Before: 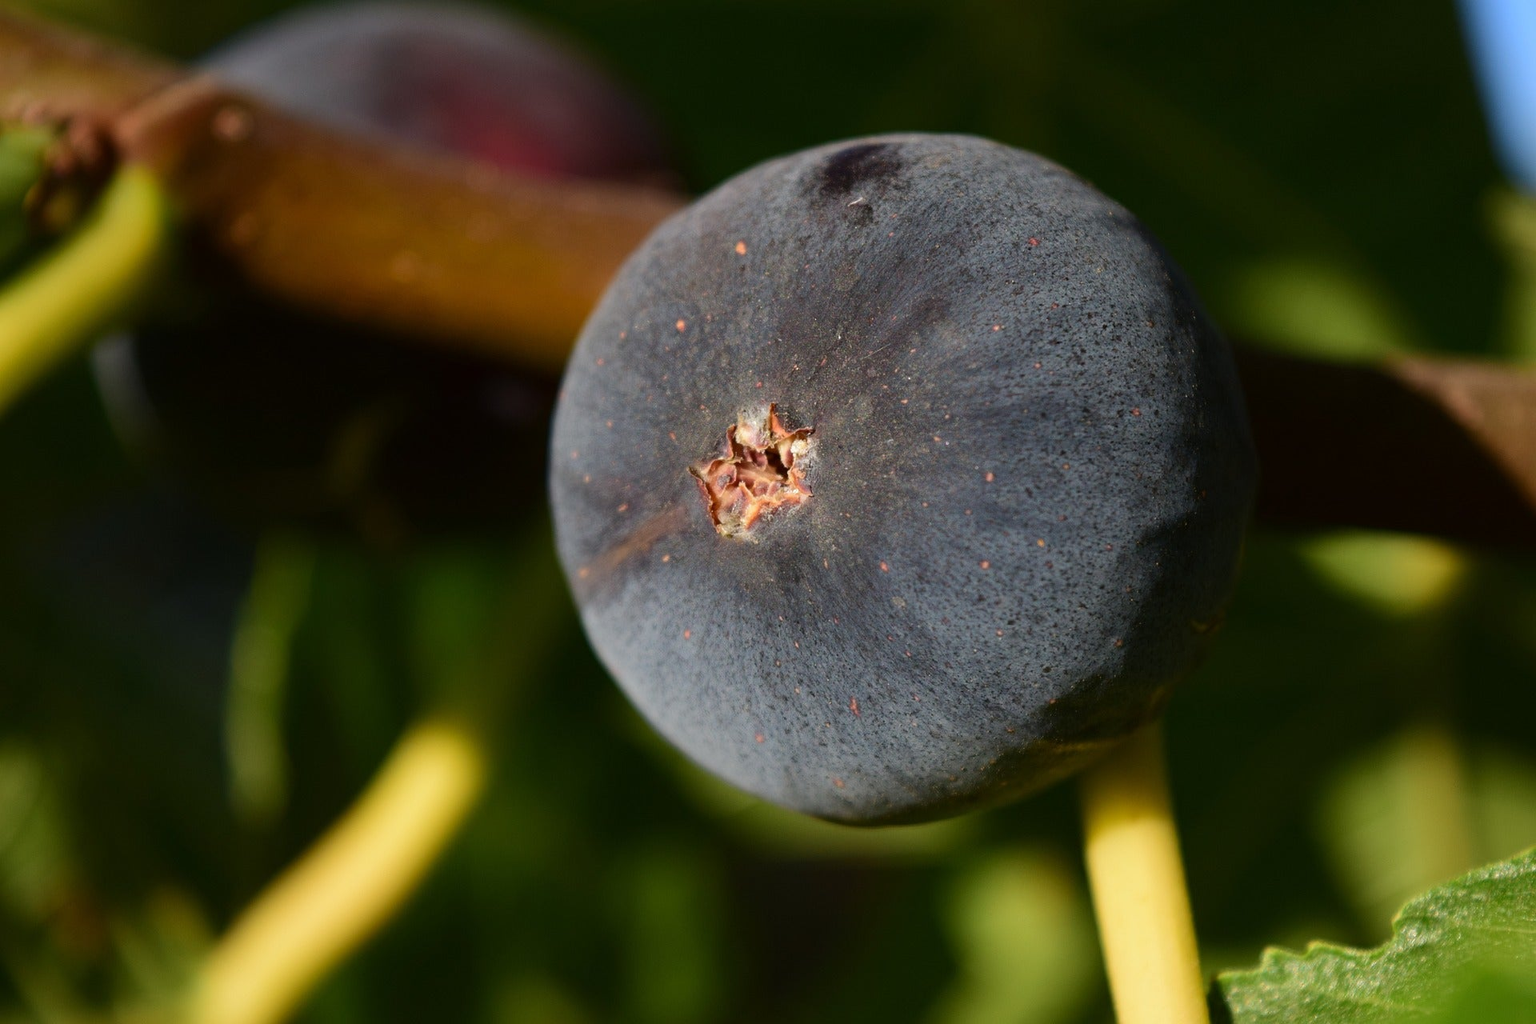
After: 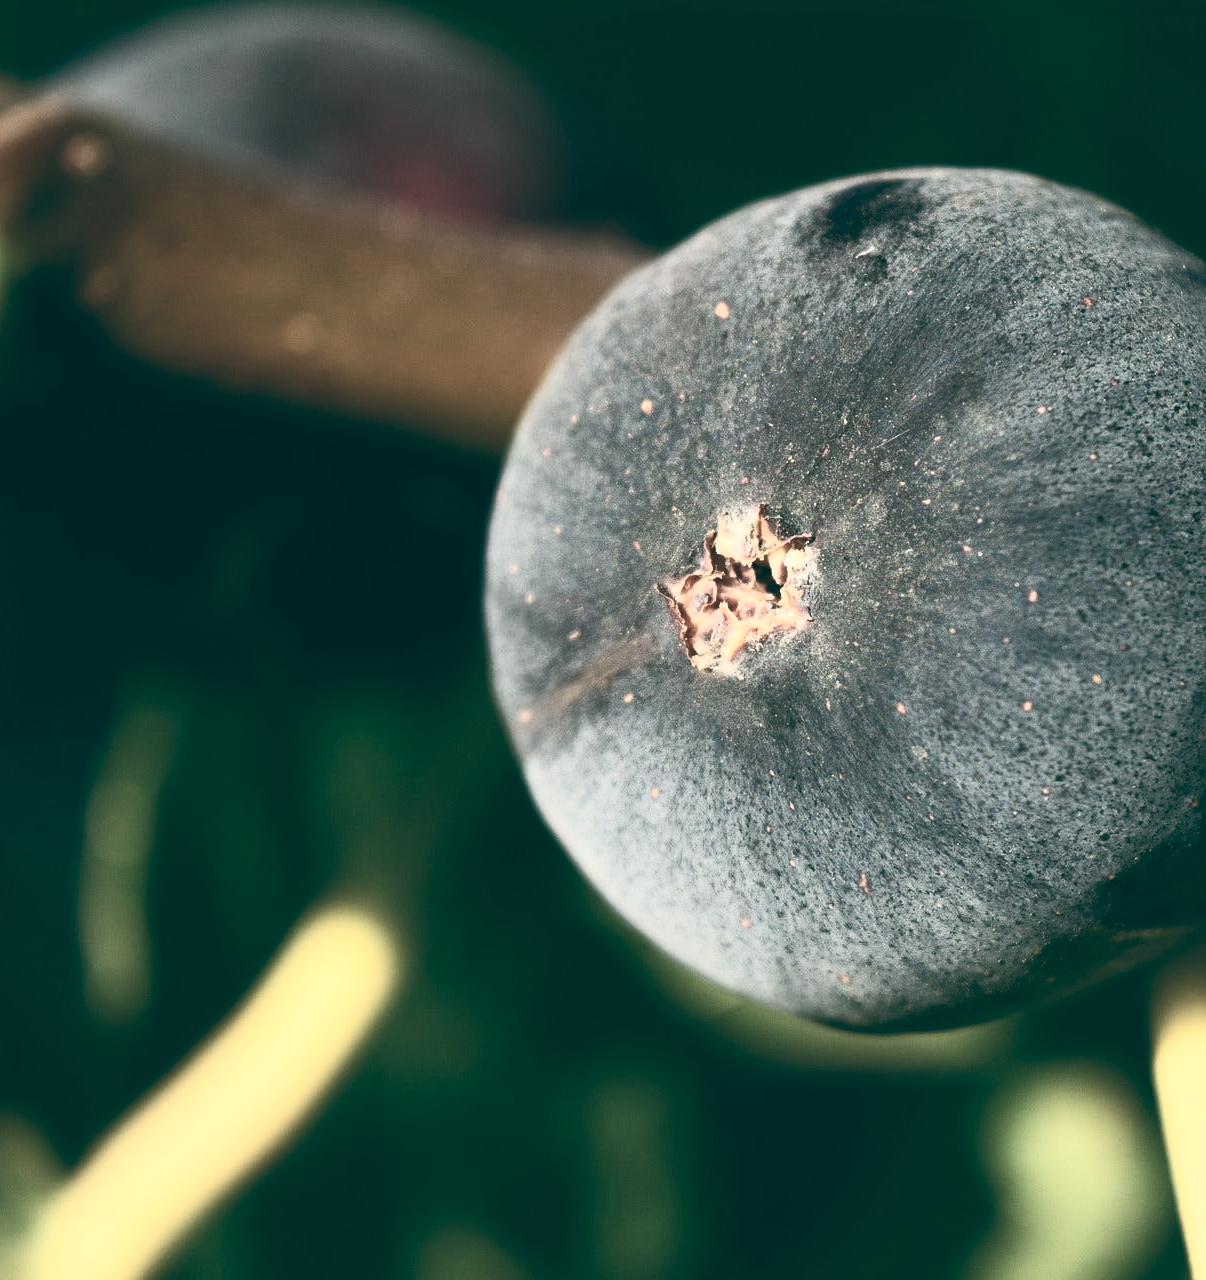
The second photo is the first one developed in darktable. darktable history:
crop: left 10.644%, right 26.528%
contrast brightness saturation: contrast 0.57, brightness 0.57, saturation -0.34
color balance: lift [1.005, 0.99, 1.007, 1.01], gamma [1, 0.979, 1.011, 1.021], gain [0.923, 1.098, 1.025, 0.902], input saturation 90.45%, contrast 7.73%, output saturation 105.91%
